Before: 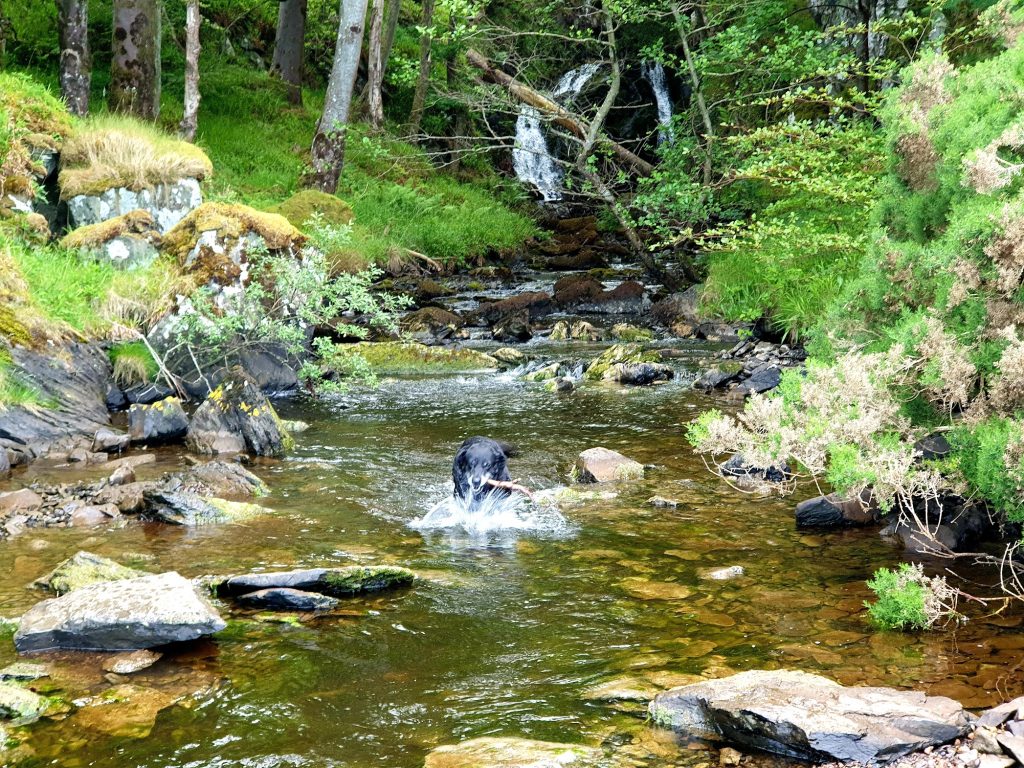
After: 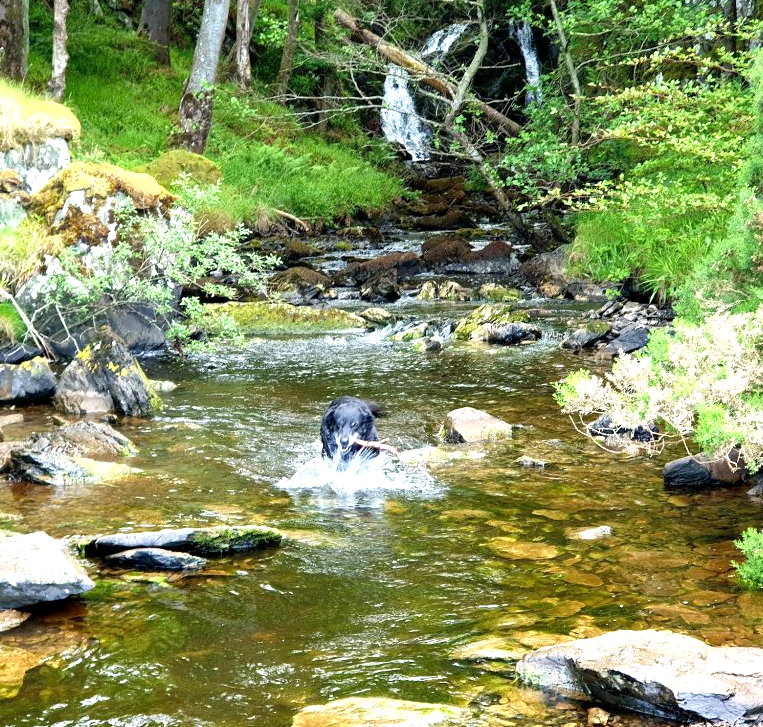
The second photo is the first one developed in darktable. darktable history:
shadows and highlights: shadows 37.01, highlights -27.85, soften with gaussian
exposure: black level correction 0.001, exposure 0.499 EV, compensate highlight preservation false
crop and rotate: left 12.927%, top 5.281%, right 12.527%
